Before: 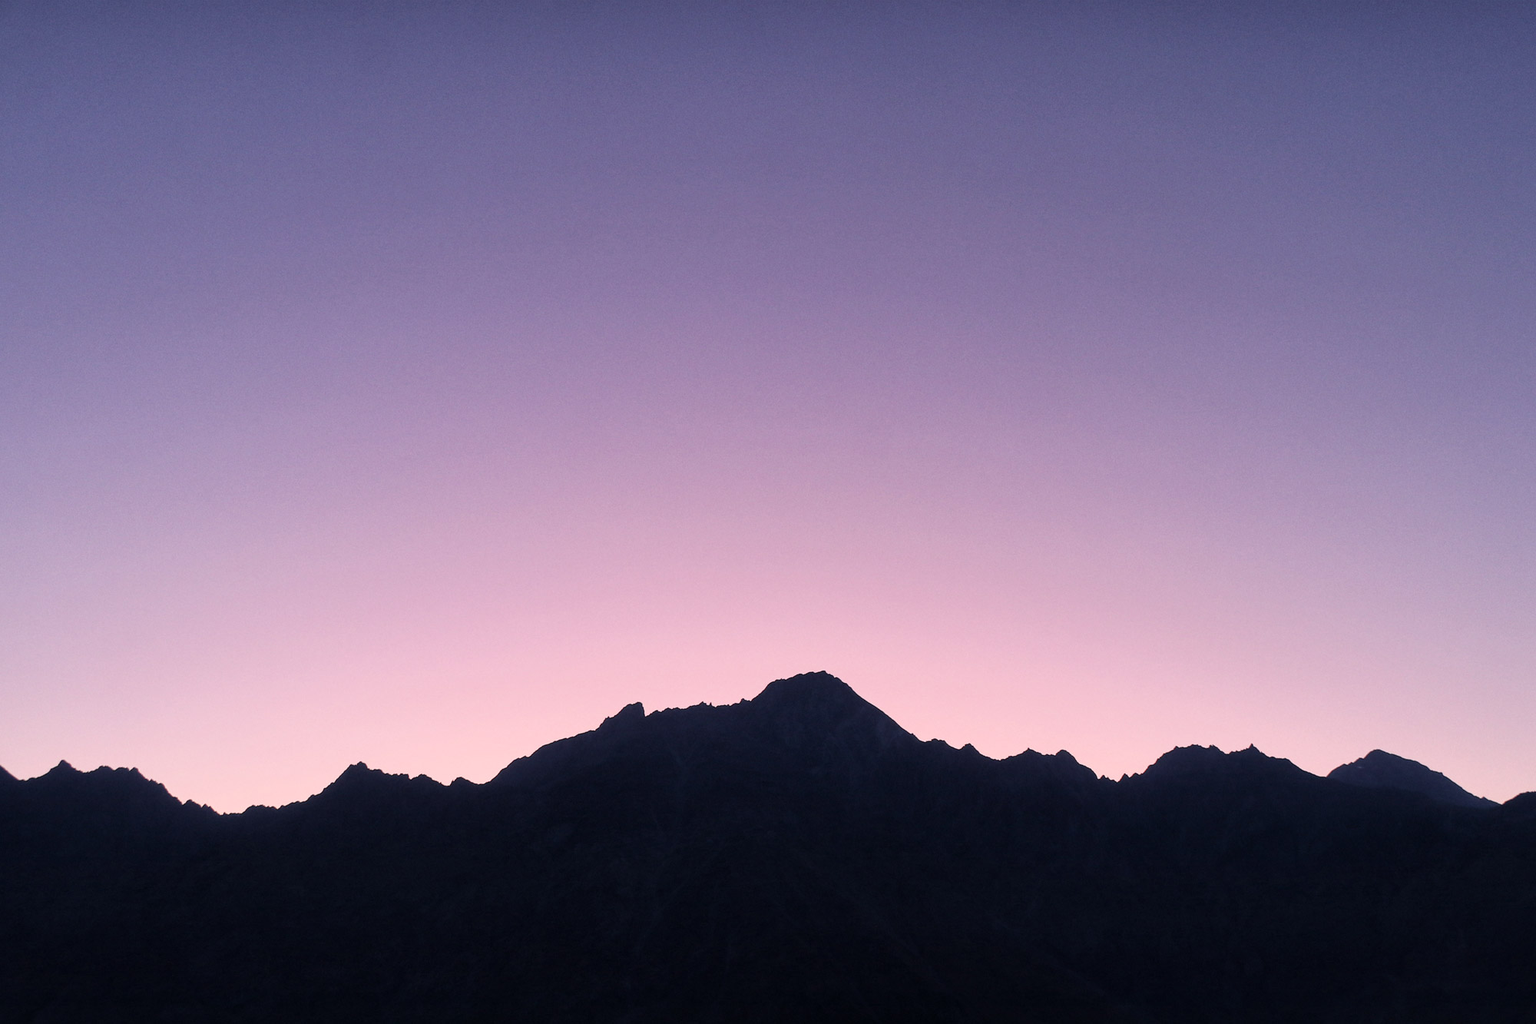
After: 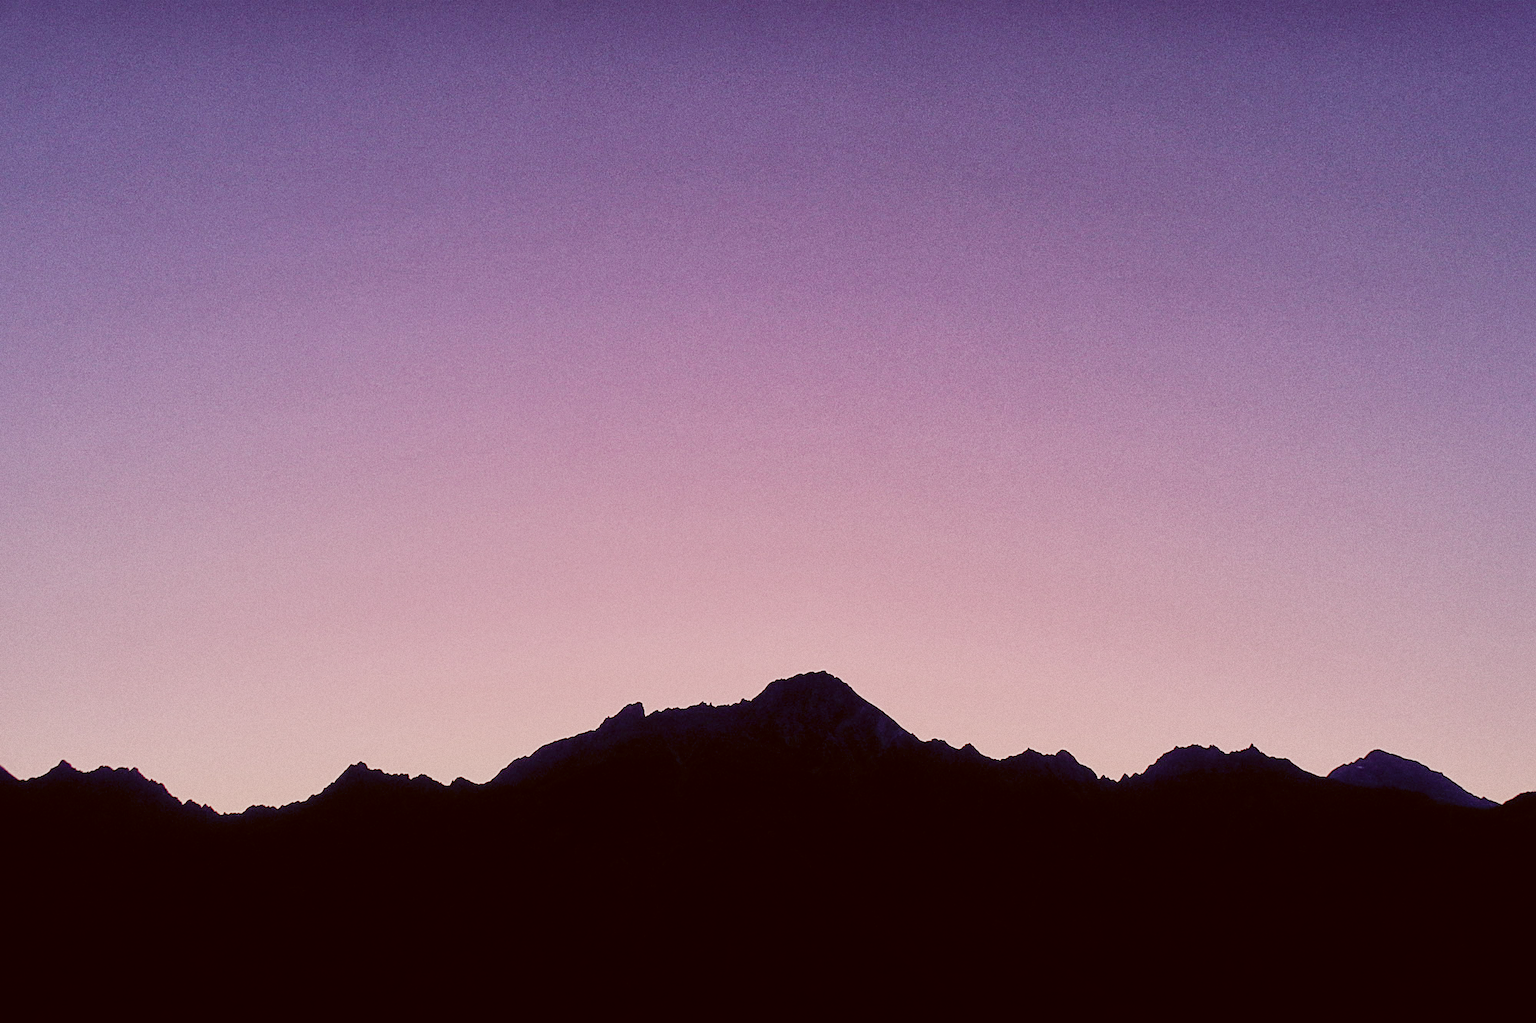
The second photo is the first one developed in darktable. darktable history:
color balance rgb: perceptual saturation grading › global saturation 30%, global vibrance 20%
local contrast: mode bilateral grid, contrast 20, coarseness 50, detail 130%, midtone range 0.2
bloom: size 3%, threshold 100%, strength 0%
sharpen: on, module defaults
color correction: highlights a* -0.482, highlights b* 0.161, shadows a* 4.66, shadows b* 20.72
shadows and highlights: on, module defaults
sigmoid: contrast 1.7, skew -0.2, preserve hue 0%, red attenuation 0.1, red rotation 0.035, green attenuation 0.1, green rotation -0.017, blue attenuation 0.15, blue rotation -0.052, base primaries Rec2020
grain: coarseness 0.47 ISO
